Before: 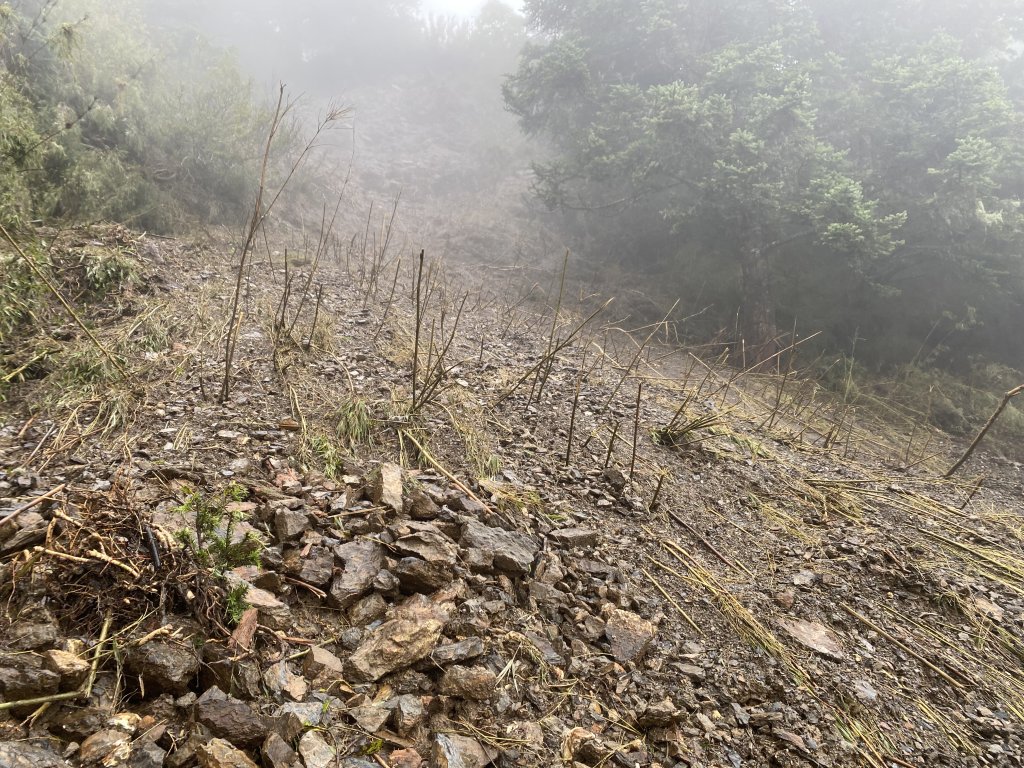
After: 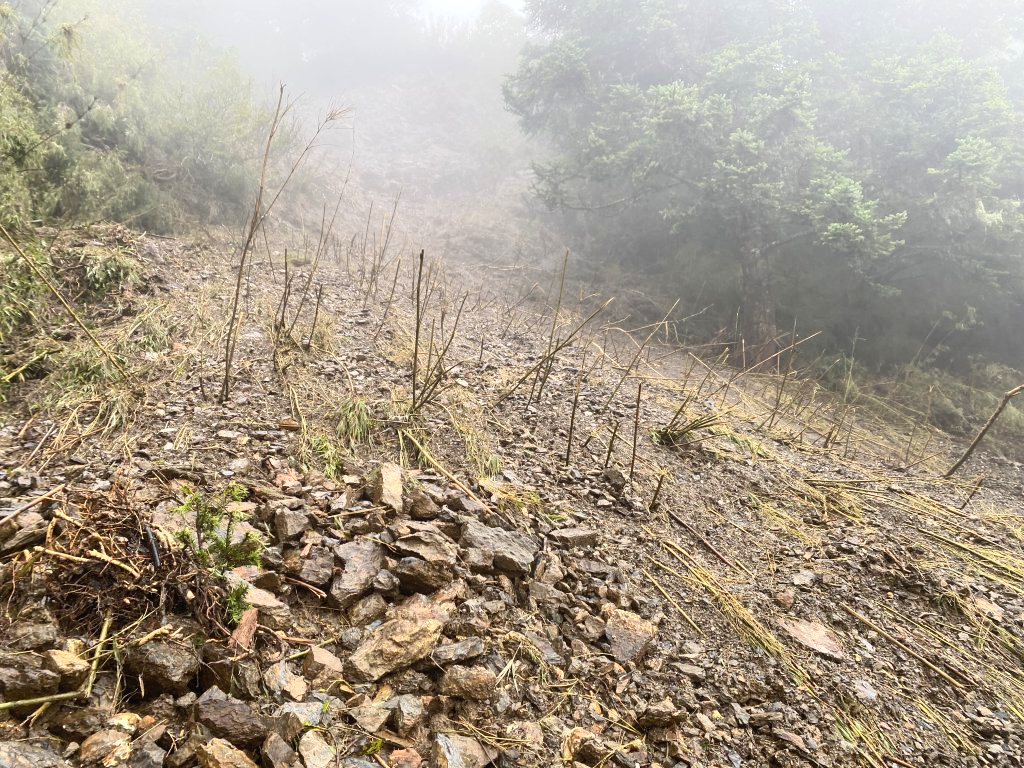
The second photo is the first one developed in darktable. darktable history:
contrast brightness saturation: contrast 0.203, brightness 0.16, saturation 0.218
